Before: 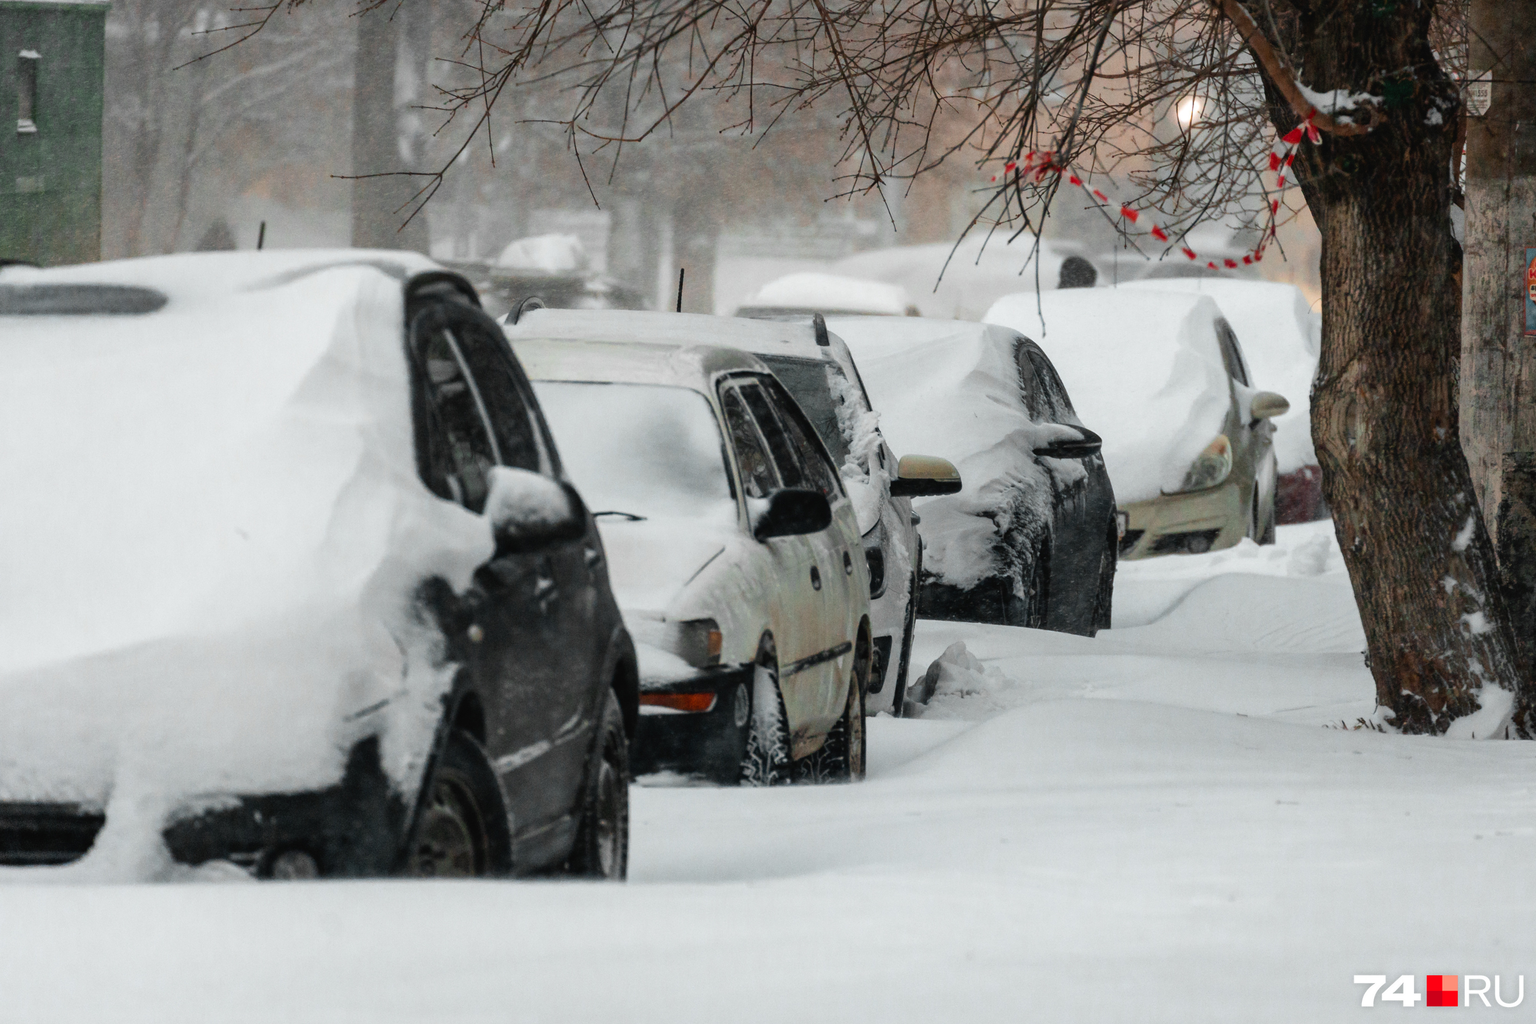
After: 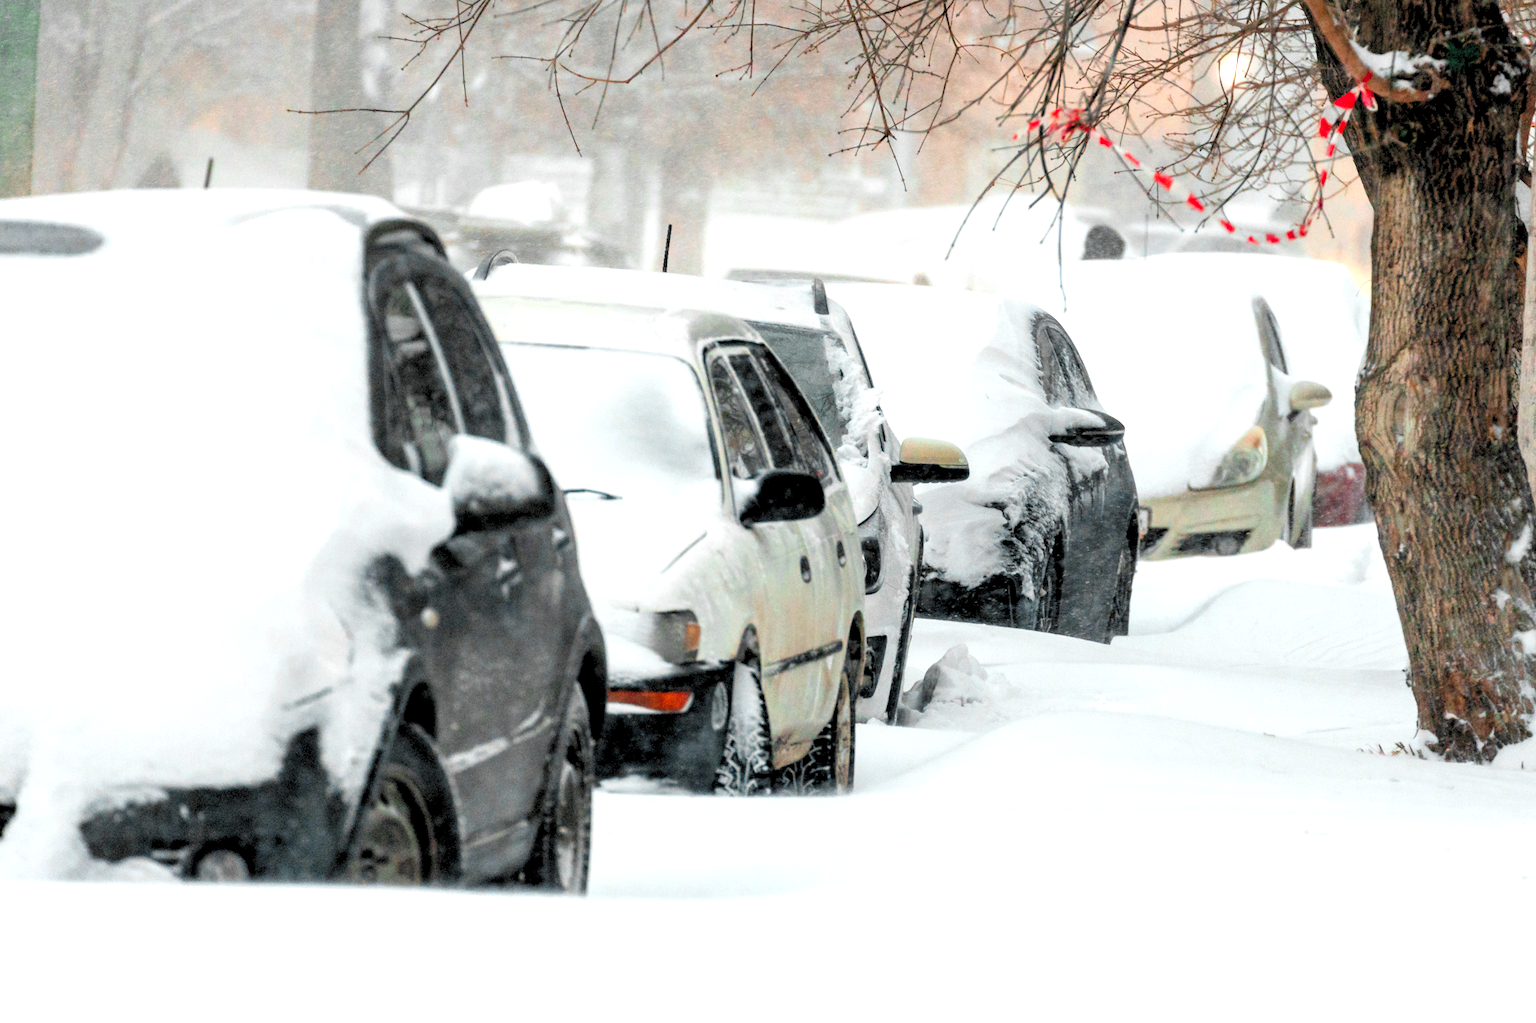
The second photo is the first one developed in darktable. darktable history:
color balance rgb: perceptual saturation grading › global saturation -0.012%, contrast 4.865%
exposure: black level correction 0, exposure 0.695 EV, compensate highlight preservation false
crop and rotate: angle -1.86°, left 3.15%, top 3.986%, right 1.501%, bottom 0.74%
levels: levels [0.072, 0.414, 0.976]
